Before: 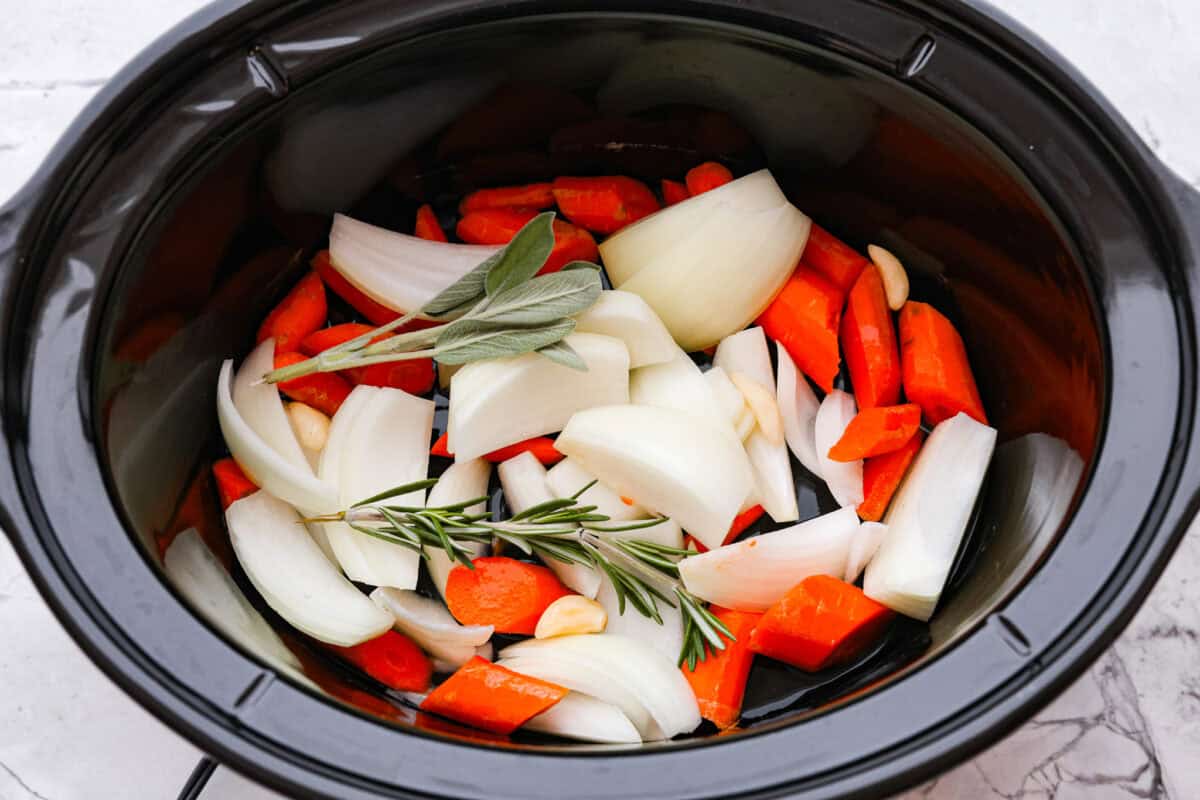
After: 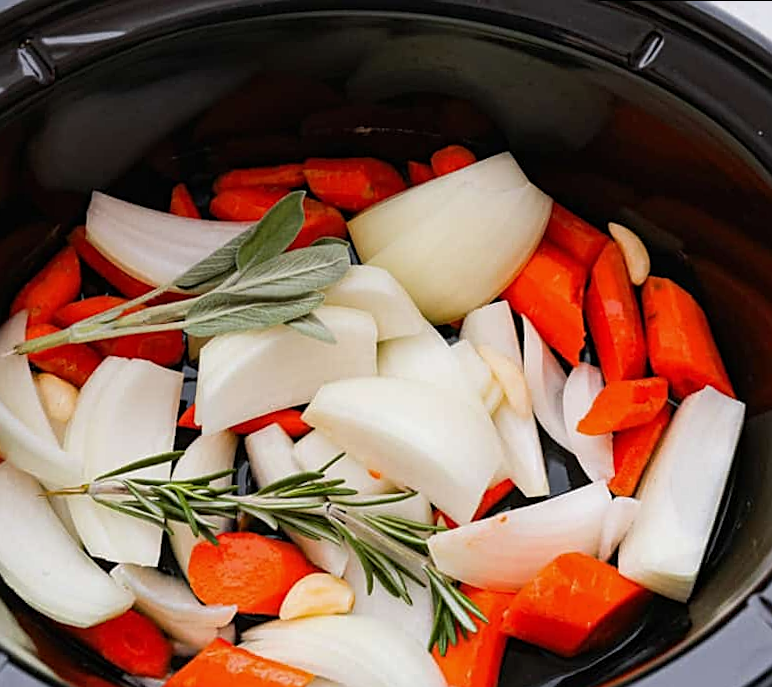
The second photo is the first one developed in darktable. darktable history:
sharpen: on, module defaults
crop: left 18.479%, right 12.2%, bottom 13.971%
exposure: exposure -0.153 EV, compensate highlight preservation false
rotate and perspective: rotation 0.215°, lens shift (vertical) -0.139, crop left 0.069, crop right 0.939, crop top 0.002, crop bottom 0.996
white balance: emerald 1
